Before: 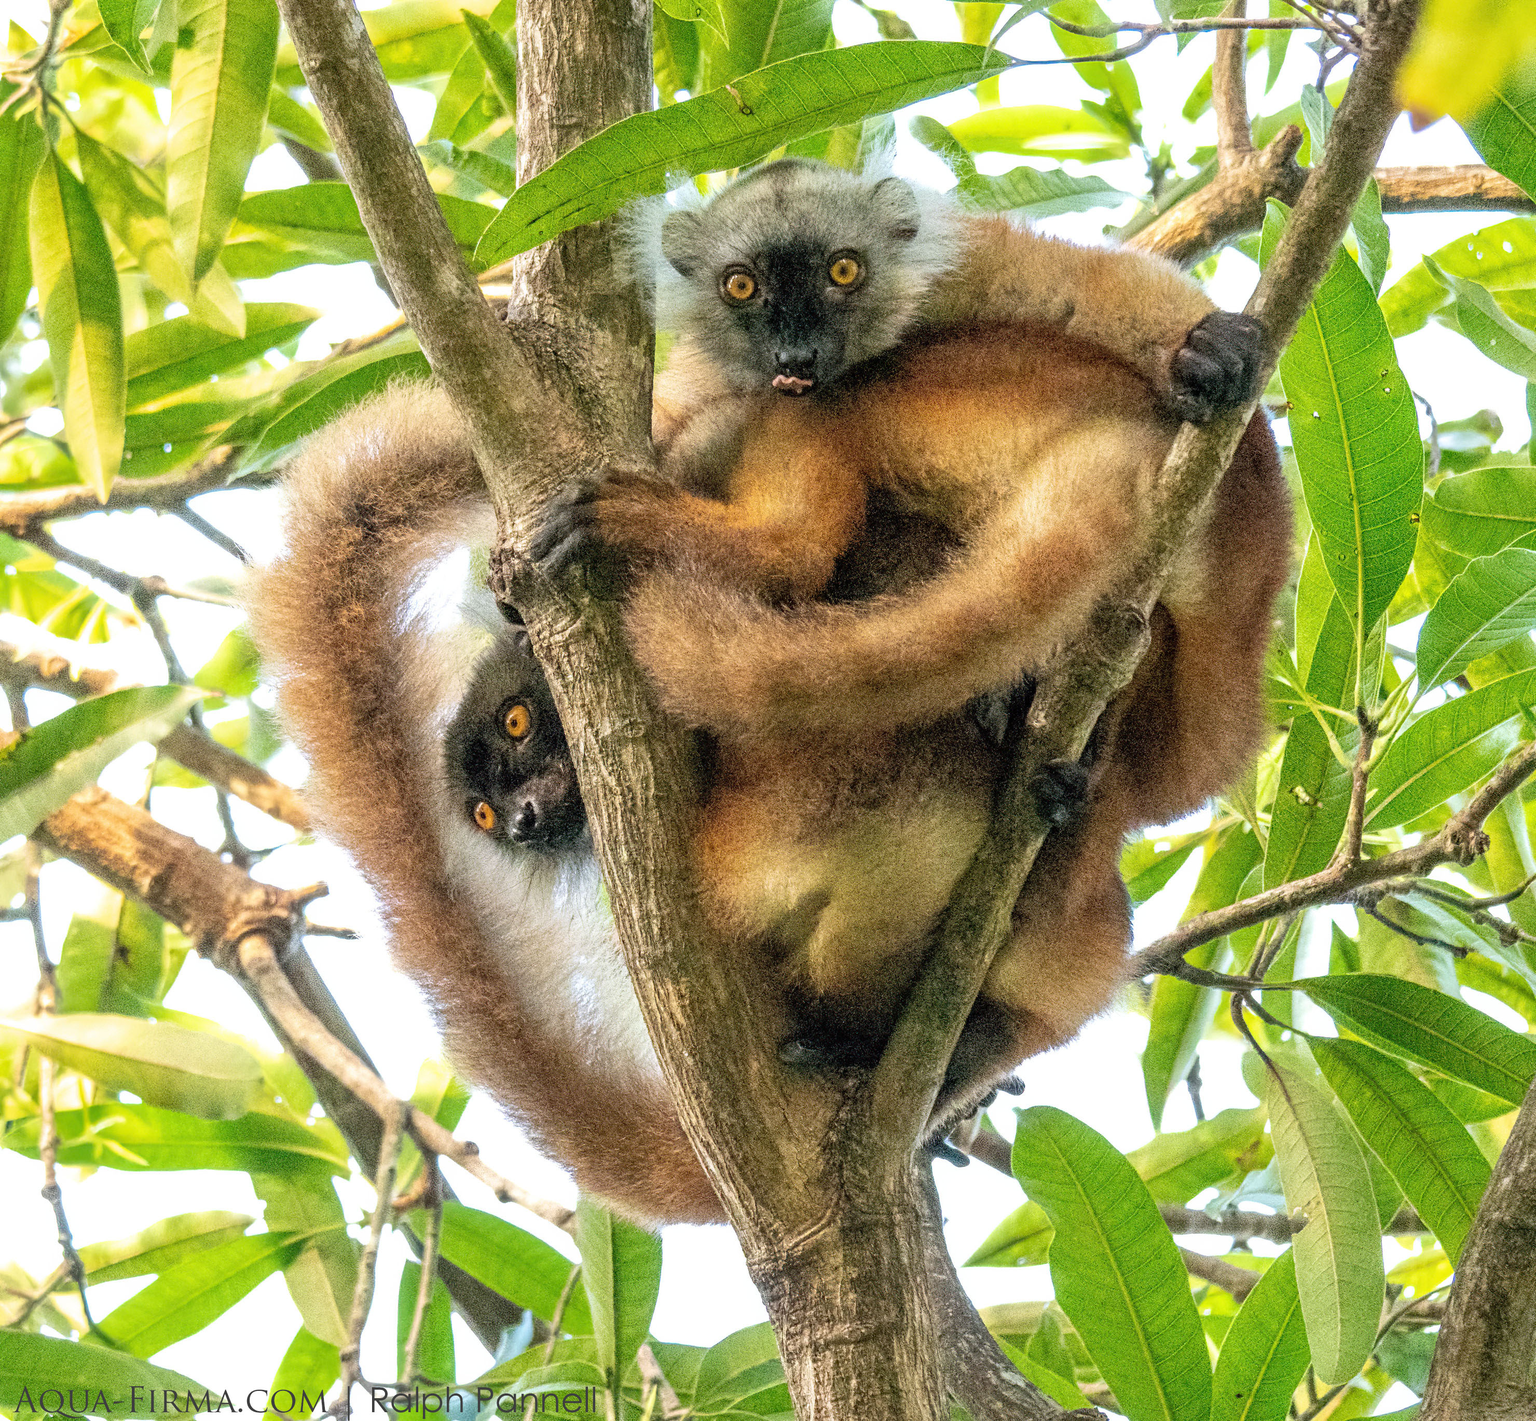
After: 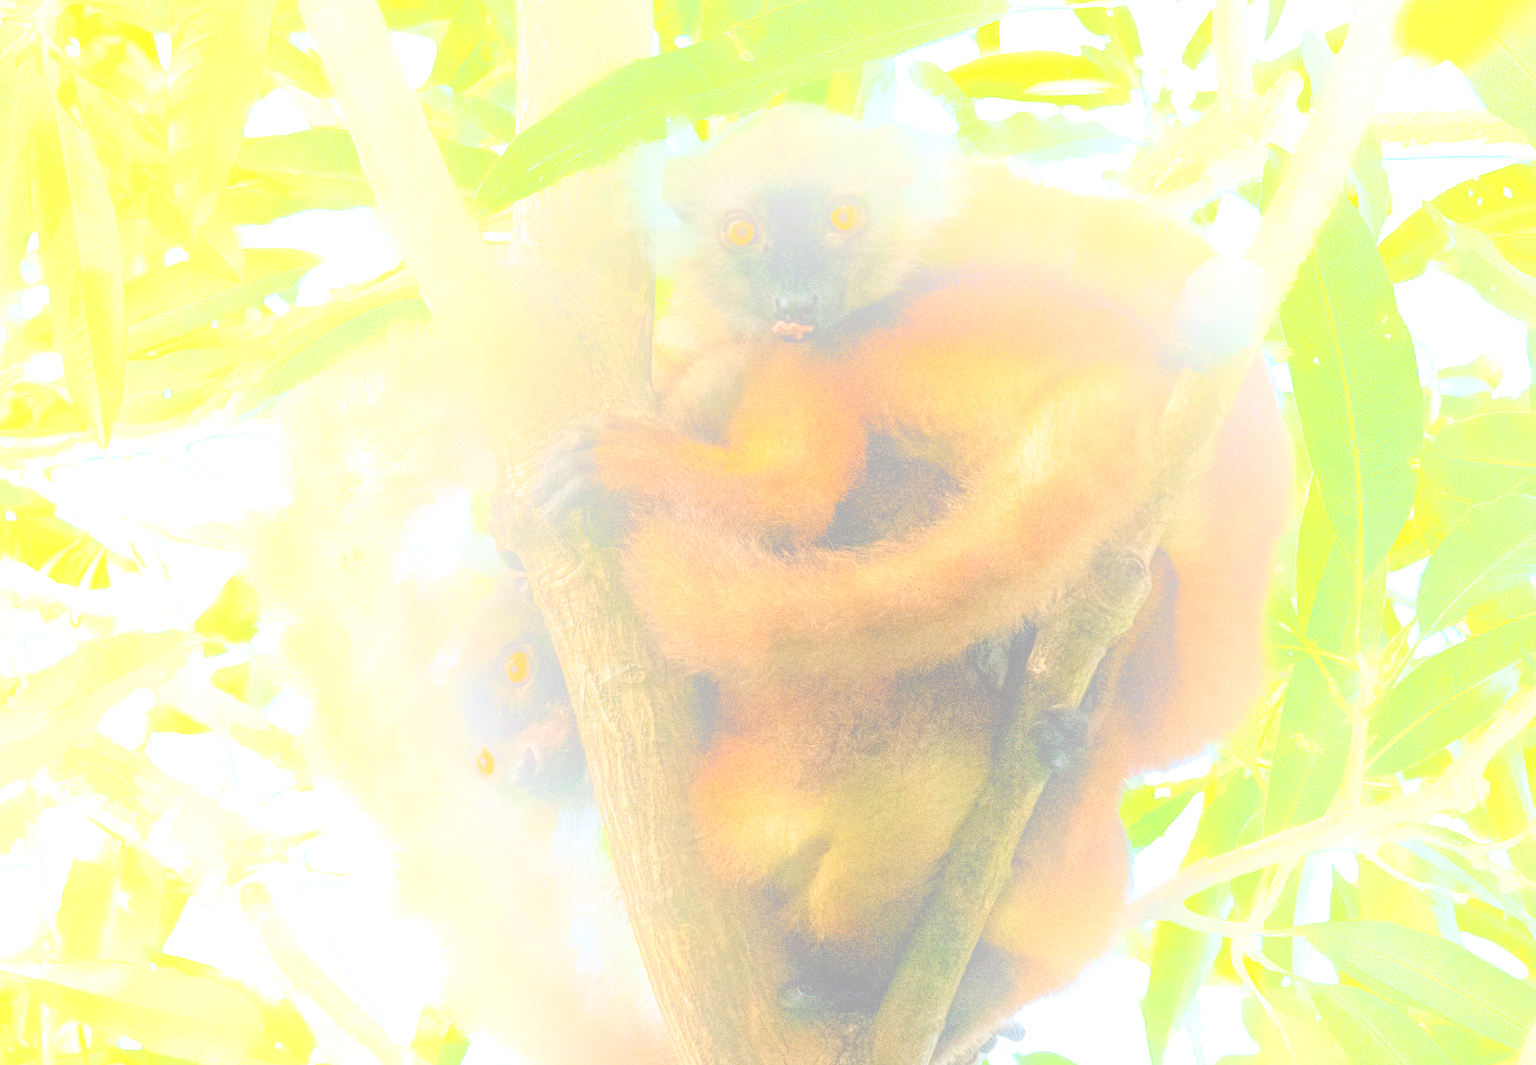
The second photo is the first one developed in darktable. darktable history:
crop: top 3.857%, bottom 21.132%
bloom: size 70%, threshold 25%, strength 70%
